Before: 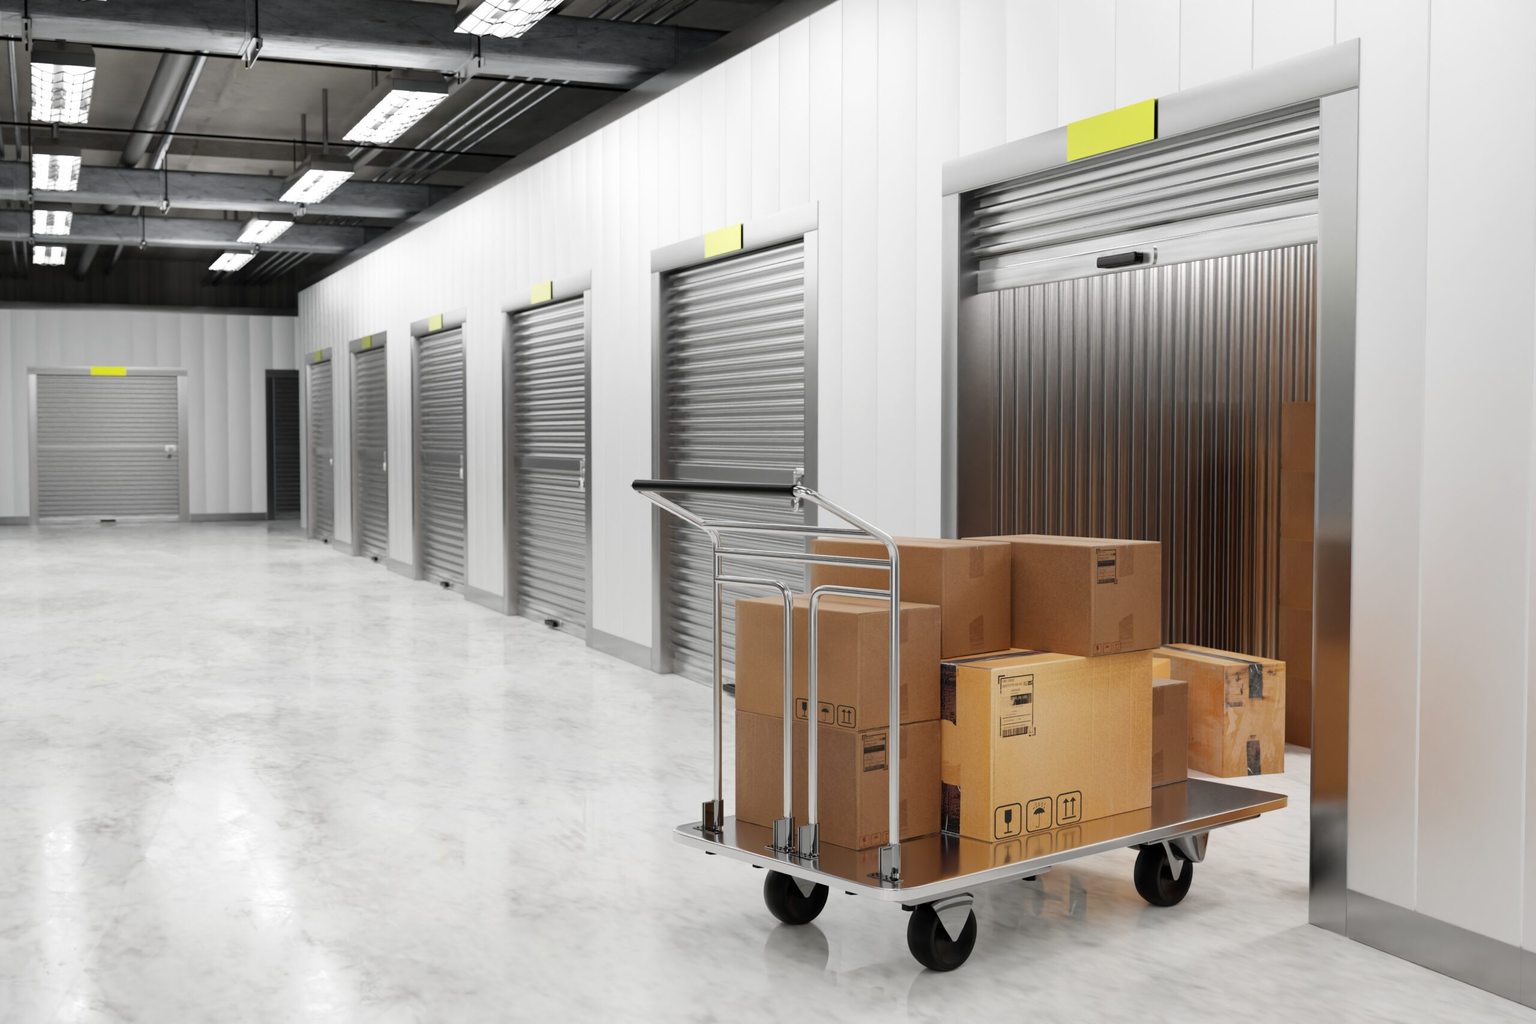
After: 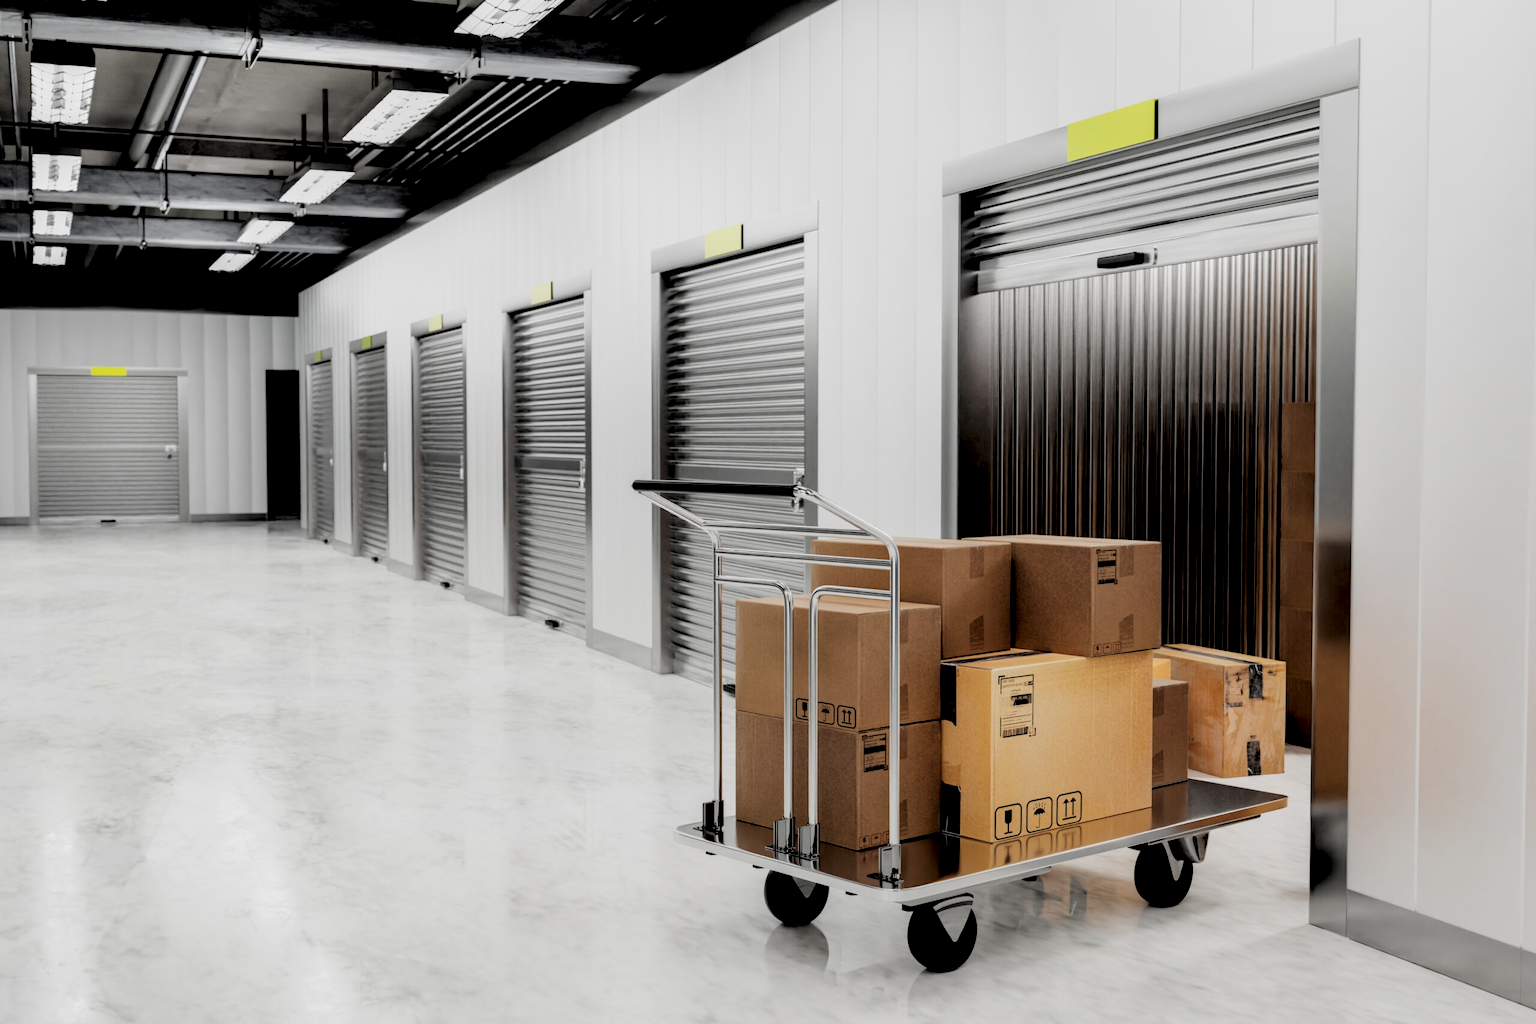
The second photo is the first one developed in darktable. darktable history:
local contrast: highlights 25%, shadows 75%, midtone range 0.75
filmic rgb: black relative exposure -5 EV, hardness 2.88, contrast 1.2, highlights saturation mix -30%
rgb levels: levels [[0.029, 0.461, 0.922], [0, 0.5, 1], [0, 0.5, 1]]
